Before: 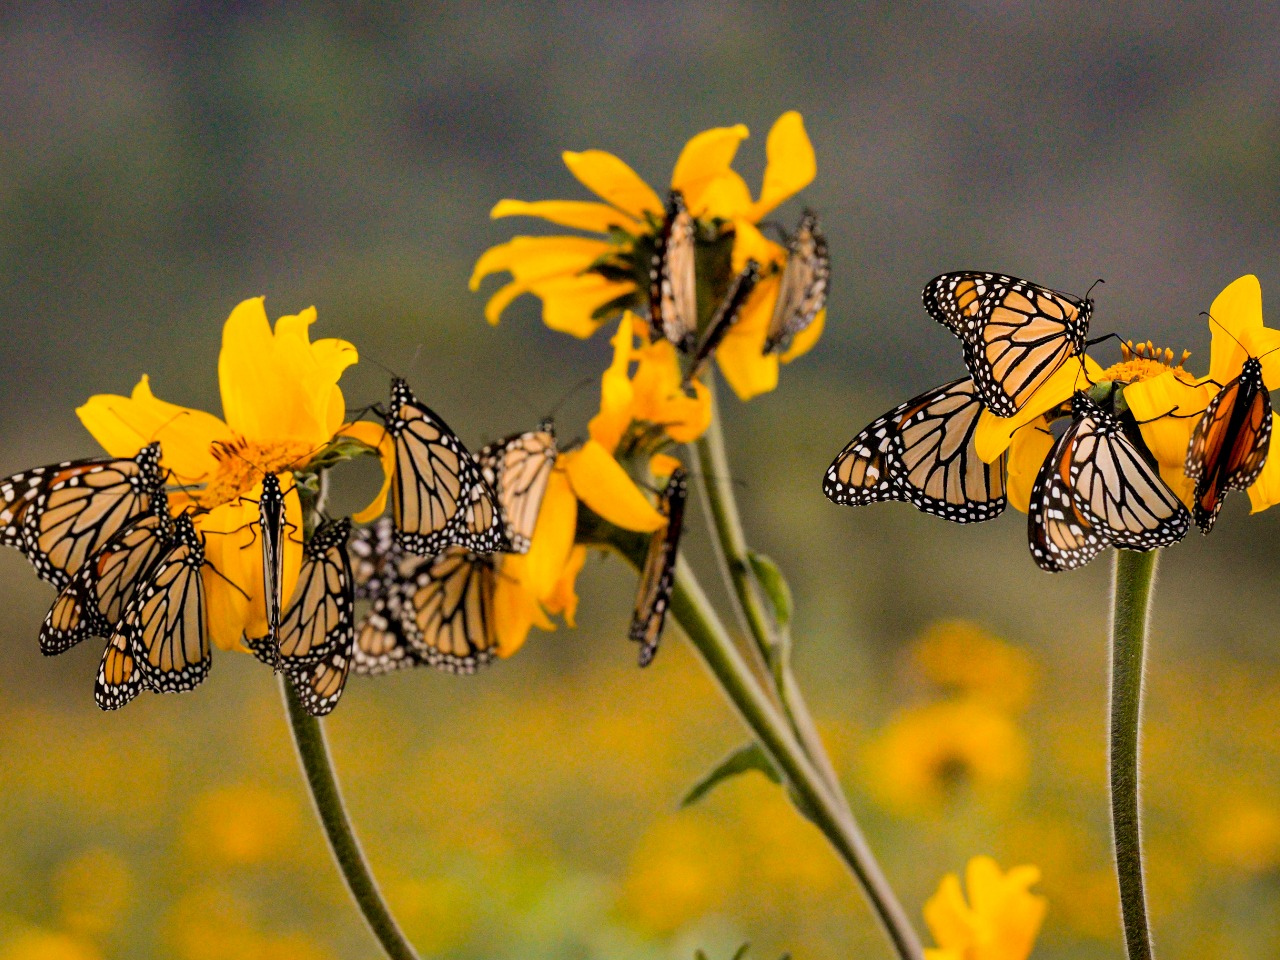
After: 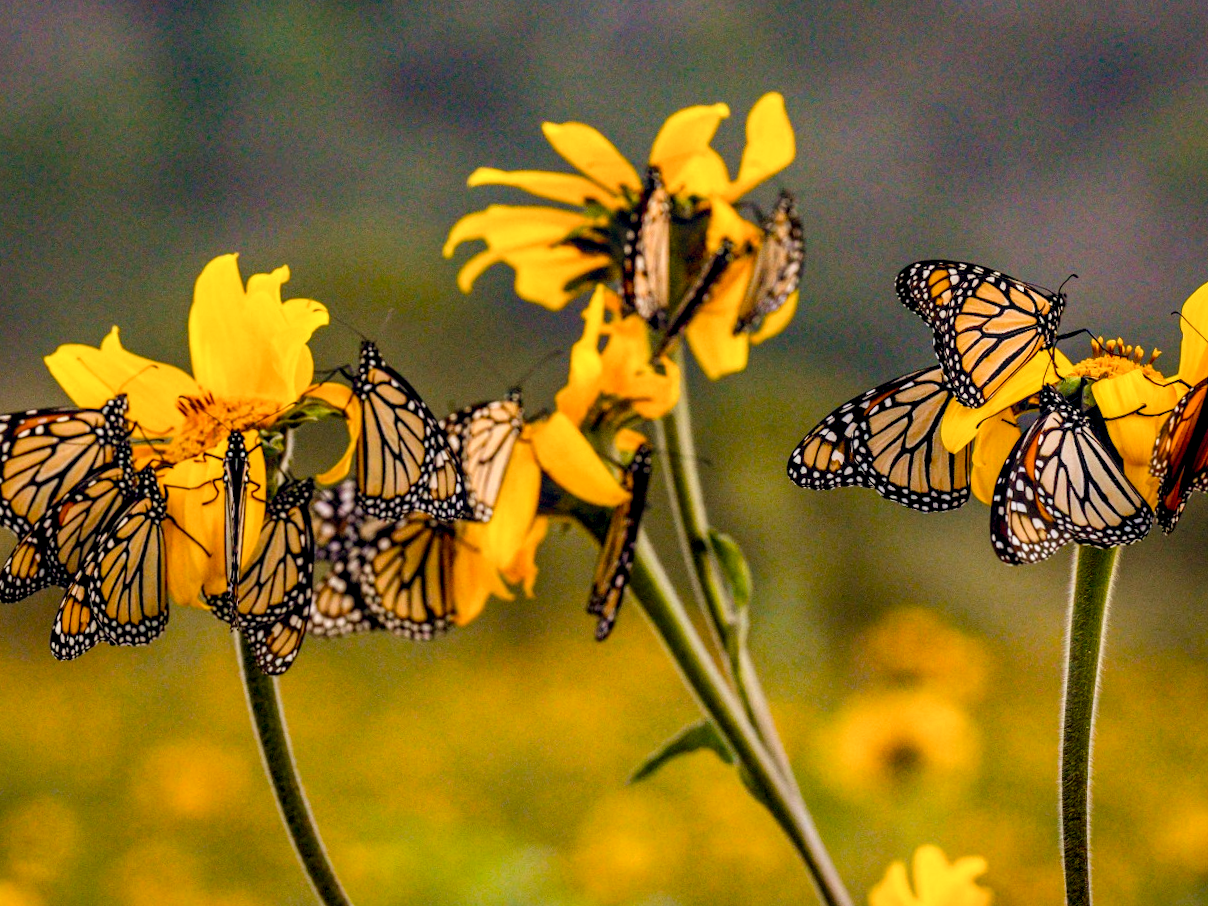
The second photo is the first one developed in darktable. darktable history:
crop and rotate: angle -2.59°
color balance rgb: global offset › chroma 0.099%, global offset › hue 253.92°, perceptual saturation grading › global saturation 20%, perceptual saturation grading › highlights -25.743%, perceptual saturation grading › shadows 49.655%, global vibrance 21.728%
local contrast: detail 150%
